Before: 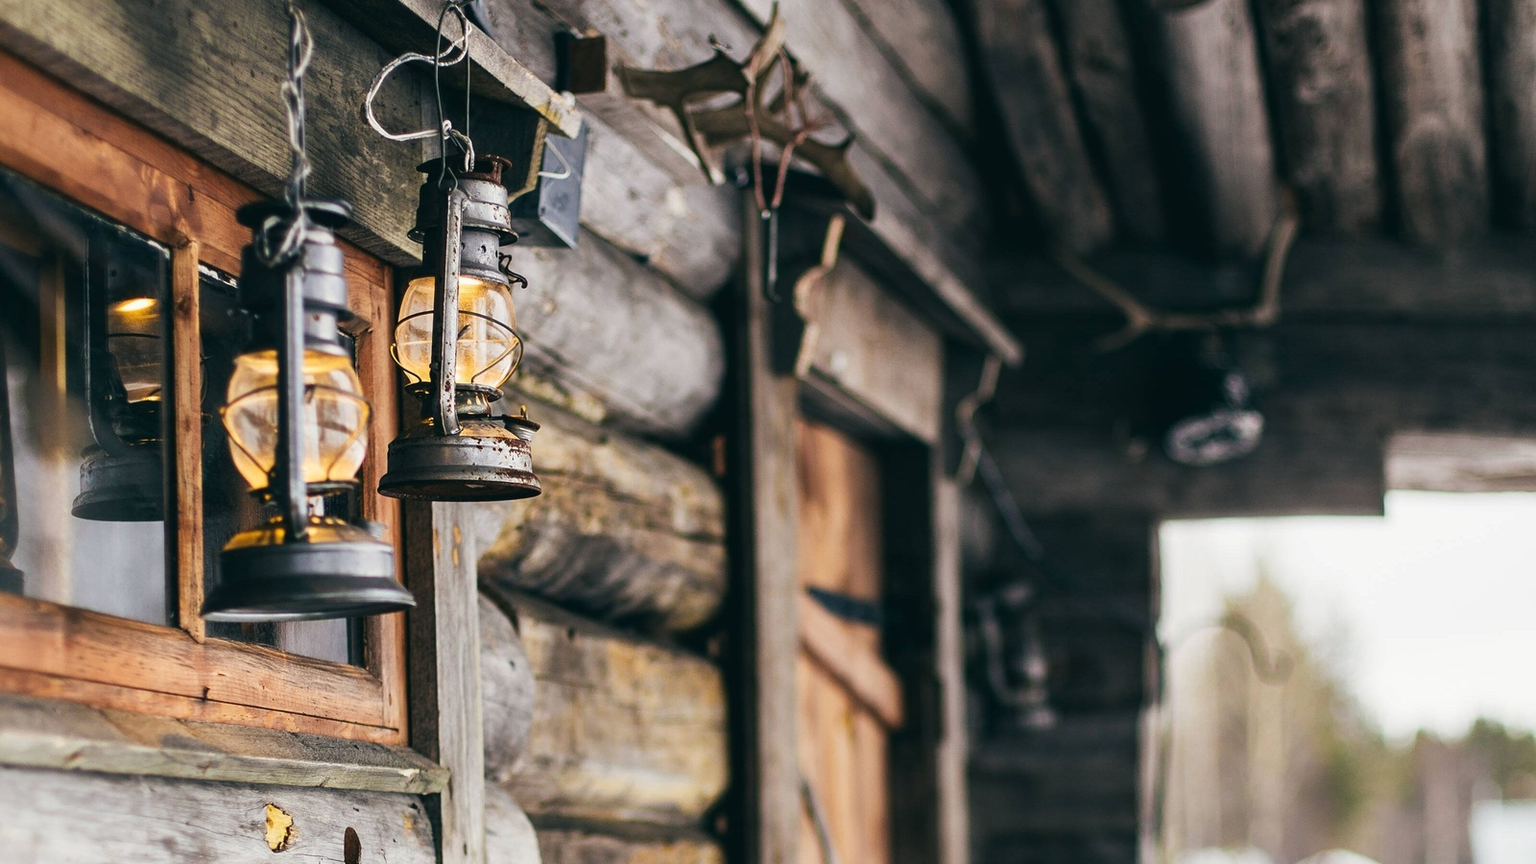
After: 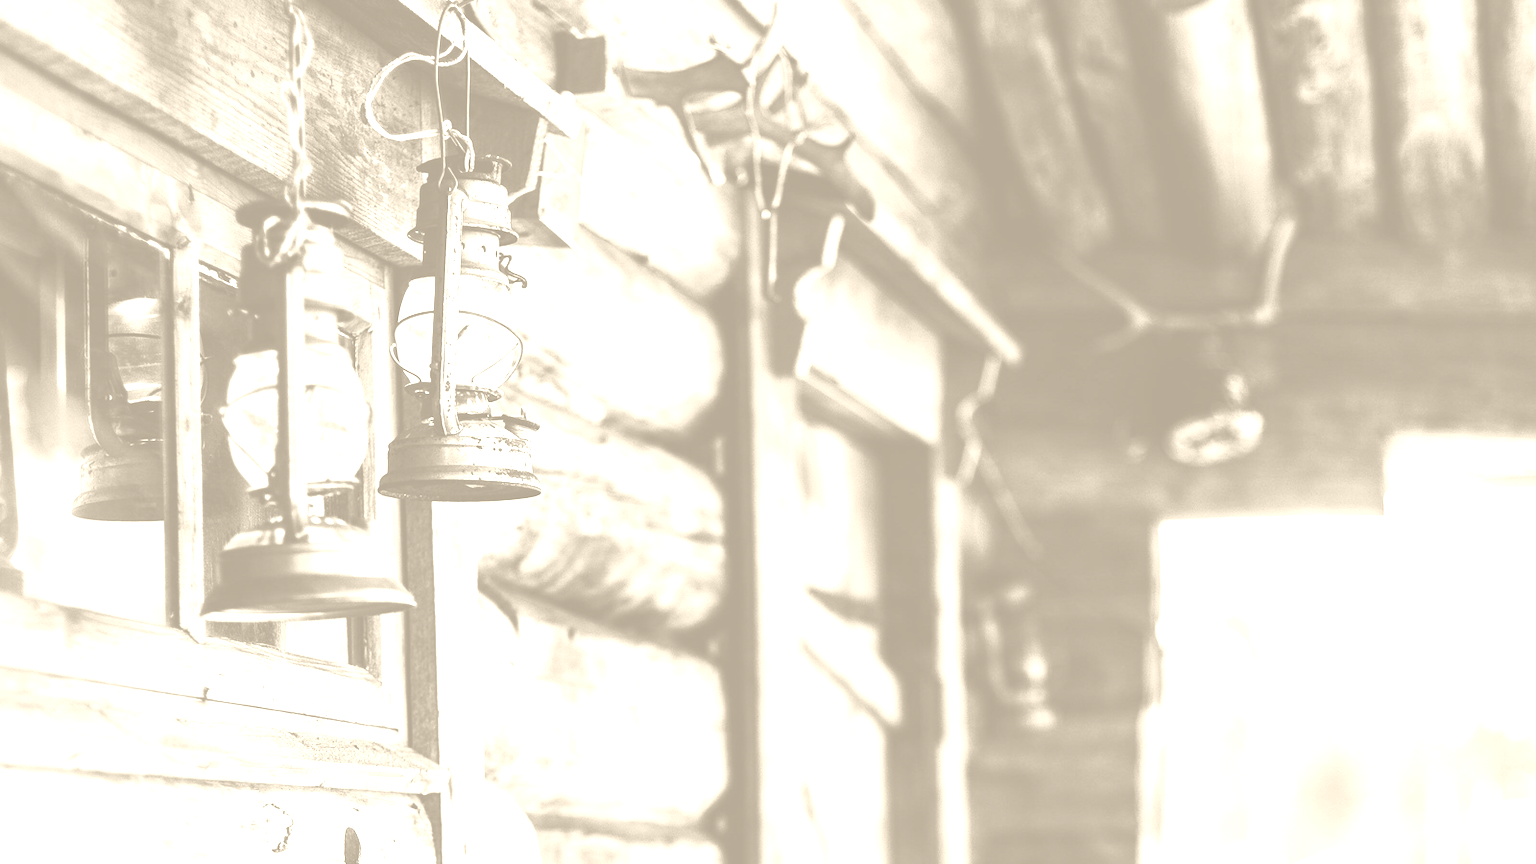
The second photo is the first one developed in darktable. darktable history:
base curve: curves: ch0 [(0, 0) (0.036, 0.037) (0.121, 0.228) (0.46, 0.76) (0.859, 0.983) (1, 1)], preserve colors none
color zones: curves: ch0 [(0, 0.5) (0.143, 0.5) (0.286, 0.5) (0.429, 0.495) (0.571, 0.437) (0.714, 0.44) (0.857, 0.496) (1, 0.5)]
exposure: exposure 0.207 EV, compensate highlight preservation false
colorize: hue 36°, saturation 71%, lightness 80.79%
